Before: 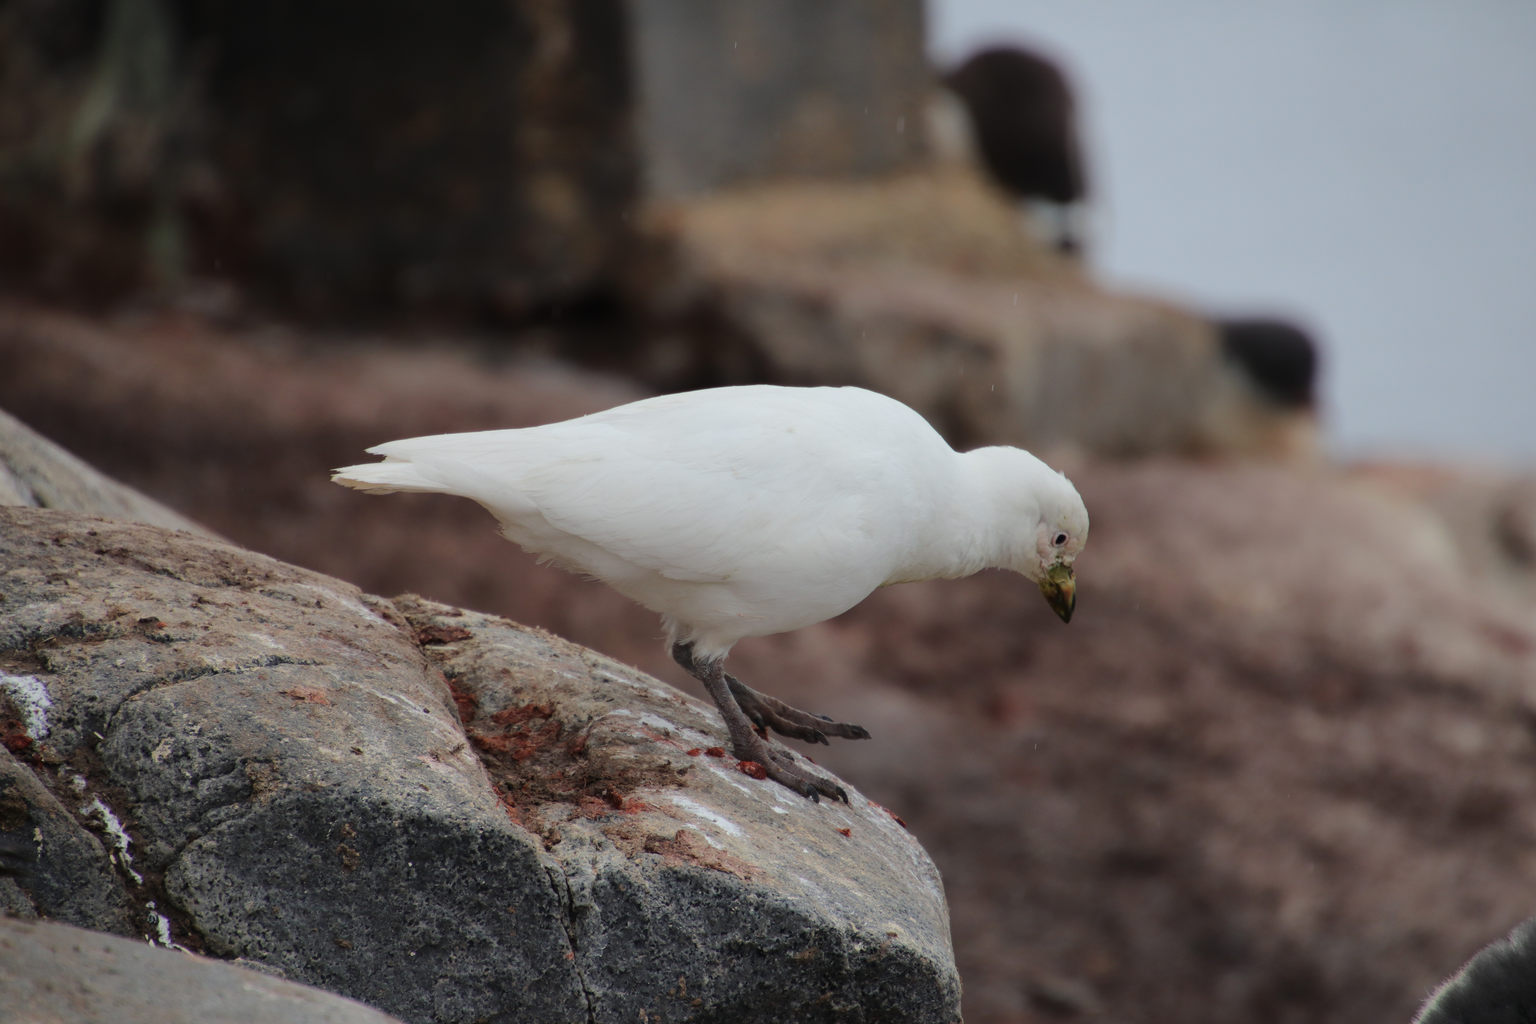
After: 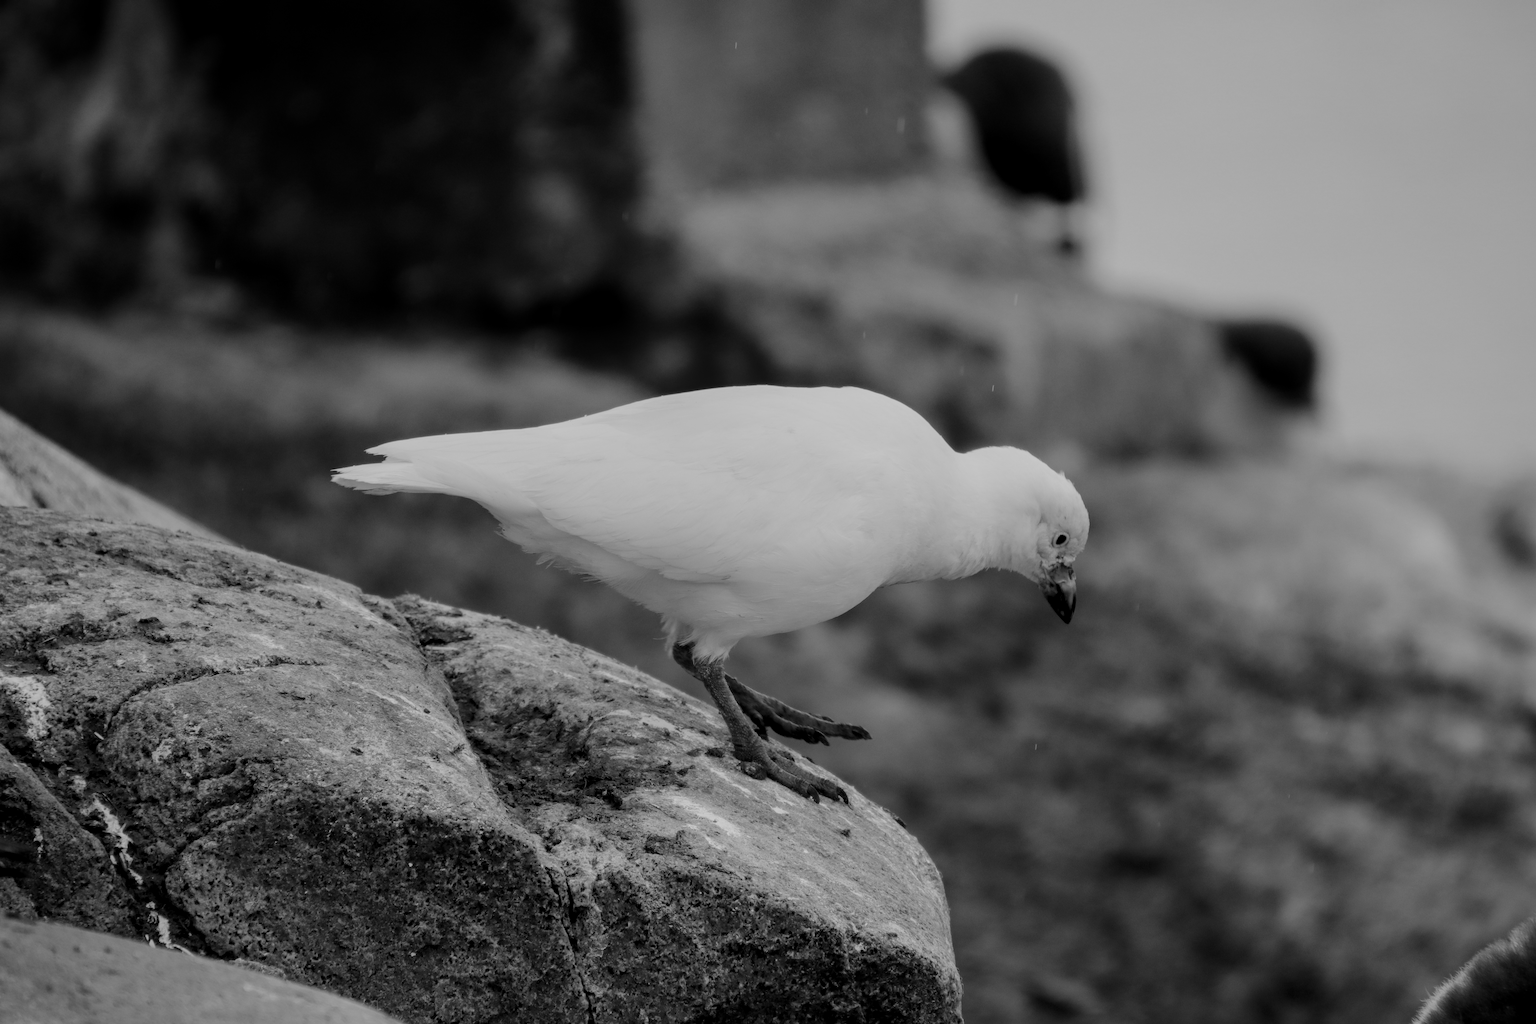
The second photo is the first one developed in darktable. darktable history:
filmic rgb: black relative exposure -16 EV, white relative exposure 6.92 EV, hardness 4.7
monochrome: on, module defaults
local contrast: on, module defaults
